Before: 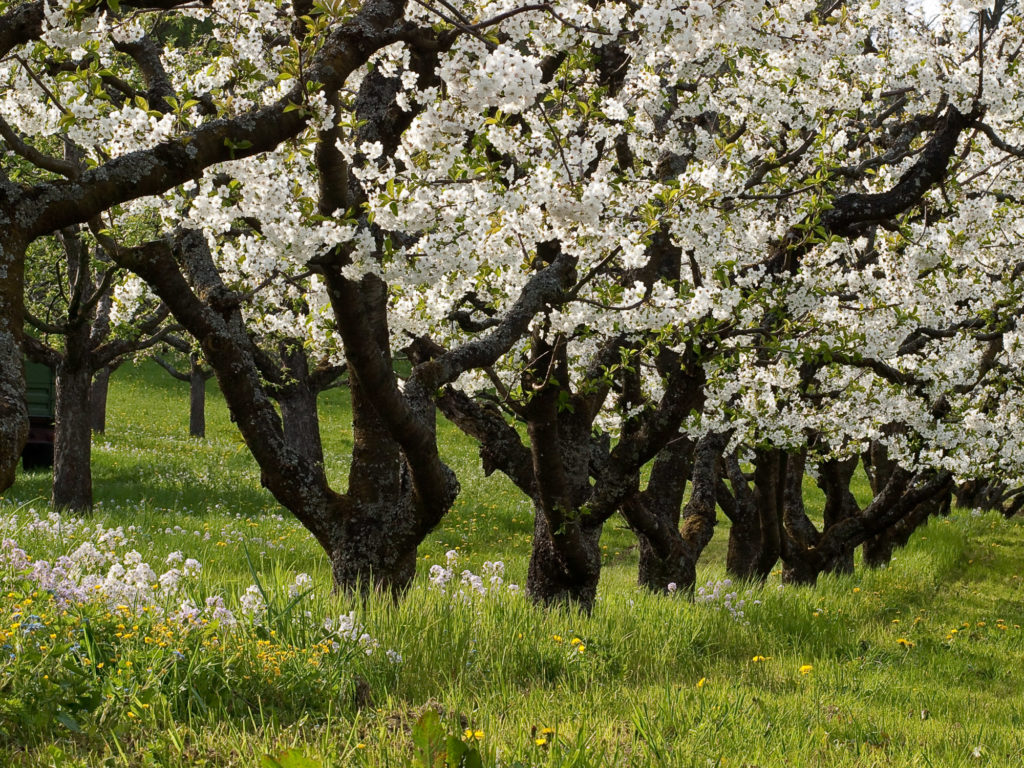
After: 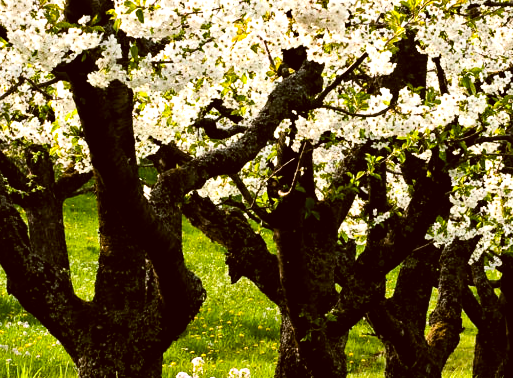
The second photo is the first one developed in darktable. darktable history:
shadows and highlights: radius 171.25, shadows 26.82, white point adjustment 3.3, highlights -67.92, soften with gaussian
crop: left 24.864%, top 25.176%, right 25.026%, bottom 25.326%
color balance rgb: highlights gain › luminance 6.777%, highlights gain › chroma 0.93%, highlights gain › hue 48.83°, perceptual saturation grading › global saturation 25.539%
contrast brightness saturation: contrast 0.245, brightness 0.248, saturation 0.38
haze removal: compatibility mode true, adaptive false
color correction: highlights a* -0.355, highlights b* 0.158, shadows a* 4.43, shadows b* 20.86
filmic rgb: black relative exposure -8.2 EV, white relative exposure 2.2 EV, threshold 3.03 EV, target white luminance 99.958%, hardness 7.09, latitude 74.31%, contrast 1.319, highlights saturation mix -2.68%, shadows ↔ highlights balance 29.81%, enable highlight reconstruction true
color calibration: illuminant same as pipeline (D50), adaptation XYZ, x 0.345, y 0.358, temperature 5020.57 K
